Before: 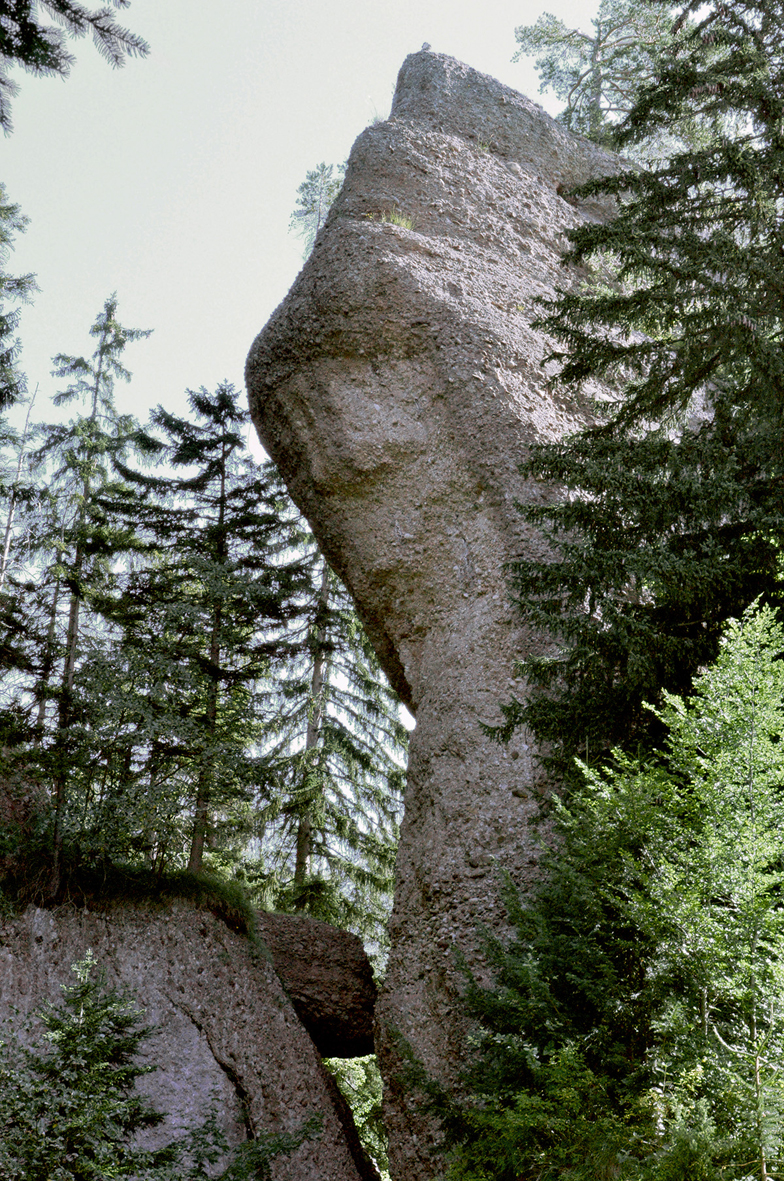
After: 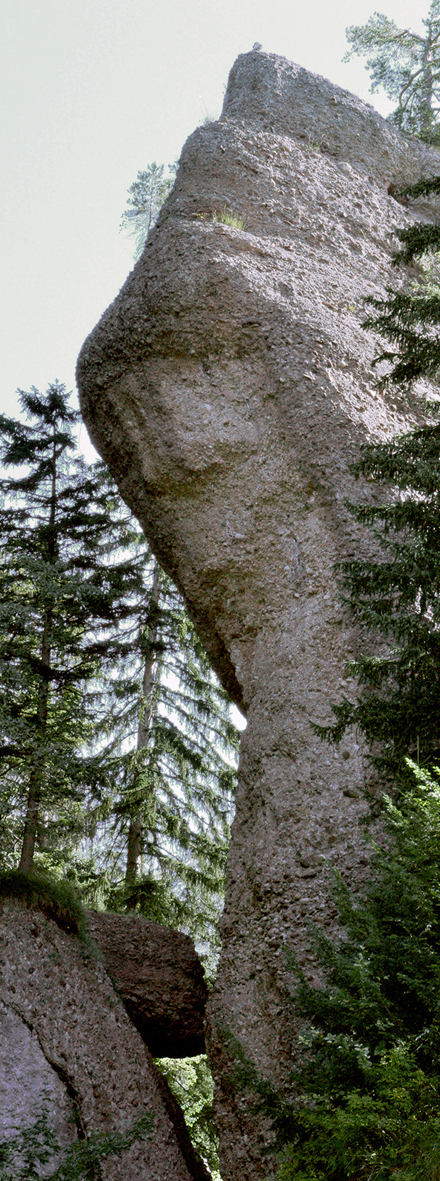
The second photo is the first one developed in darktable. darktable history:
crop: left 21.56%, right 22.217%
